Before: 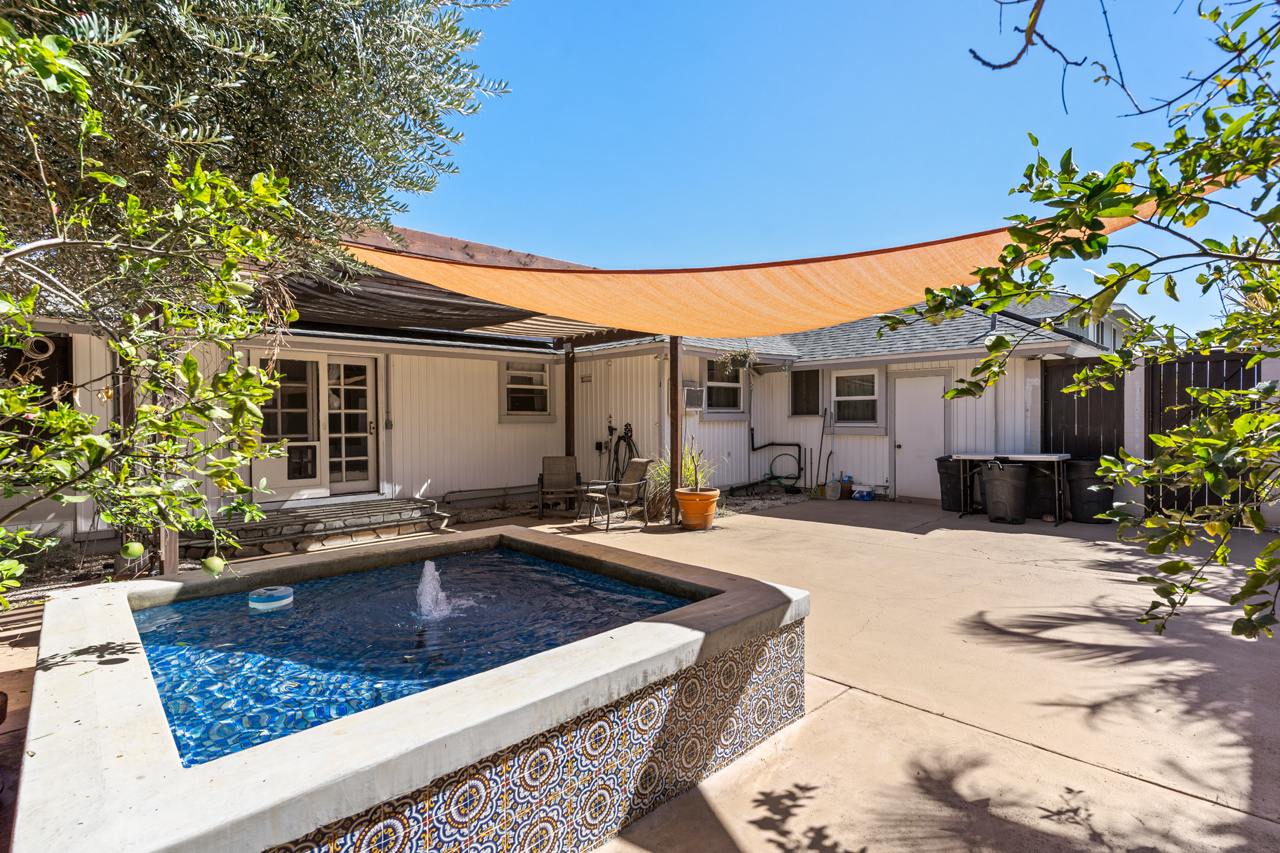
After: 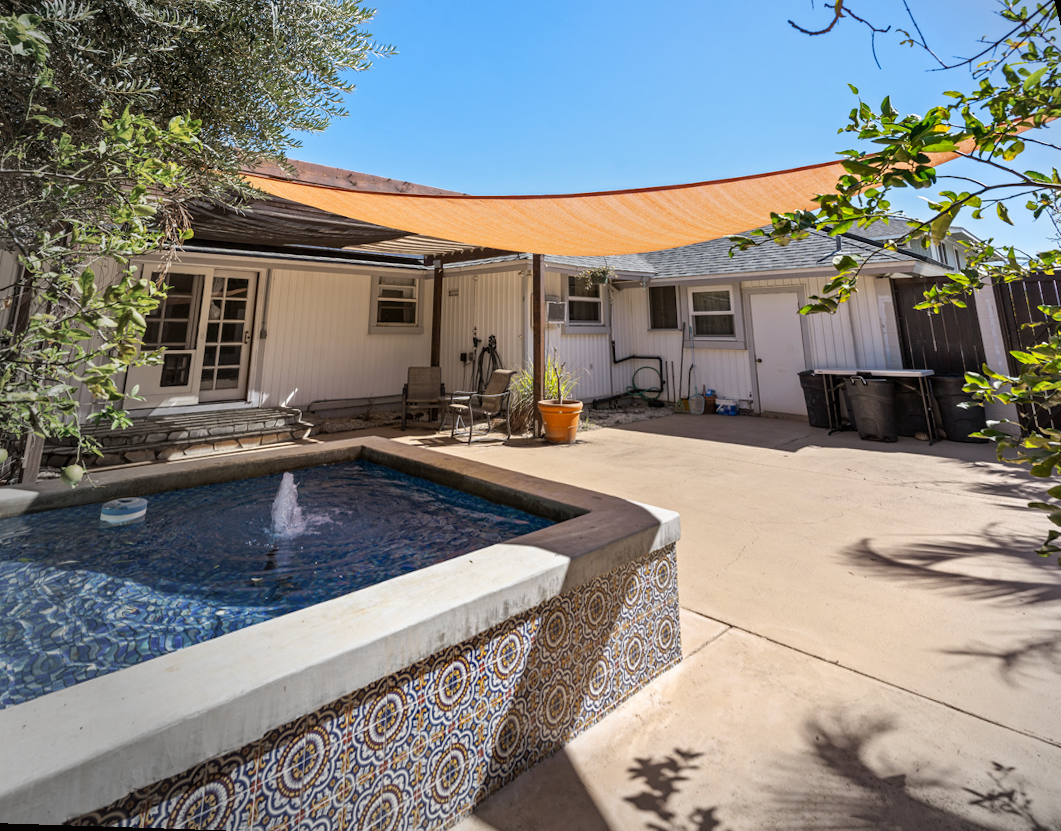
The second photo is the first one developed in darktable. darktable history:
vignetting: fall-off start 73.57%, center (0.22, -0.235)
rotate and perspective: rotation 0.72°, lens shift (vertical) -0.352, lens shift (horizontal) -0.051, crop left 0.152, crop right 0.859, crop top 0.019, crop bottom 0.964
